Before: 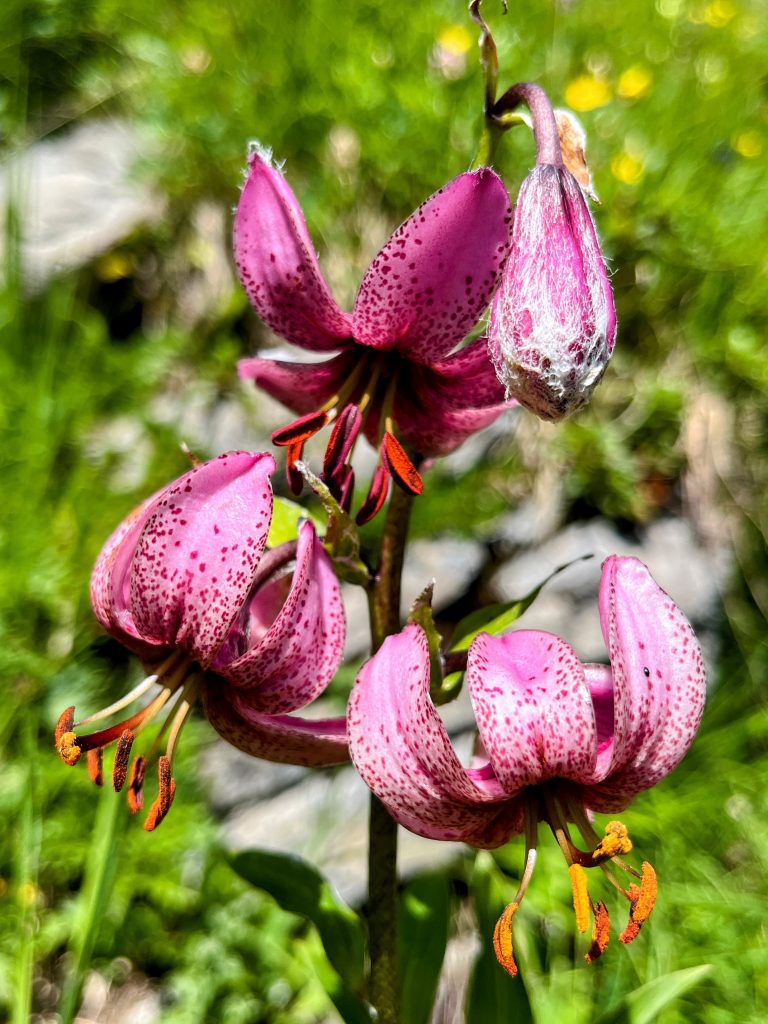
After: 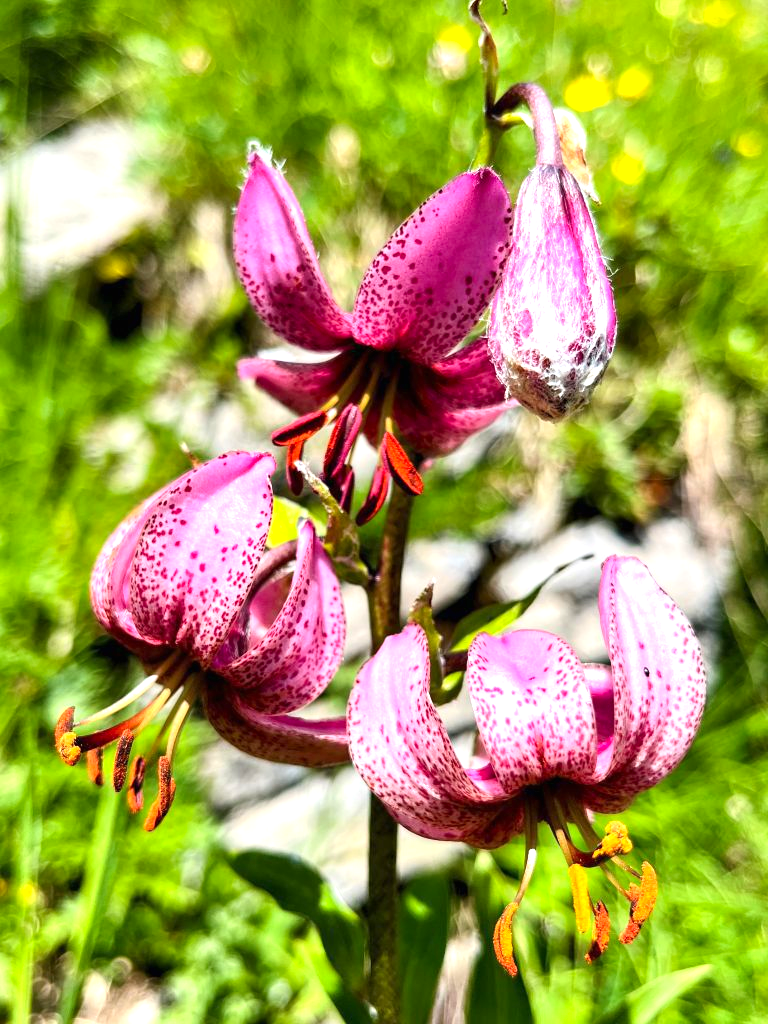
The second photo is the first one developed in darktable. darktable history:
exposure: black level correction 0, exposure 0.7 EV, compensate exposure bias true, compensate highlight preservation false
contrast brightness saturation: contrast 0.1, brightness 0.03, saturation 0.09
